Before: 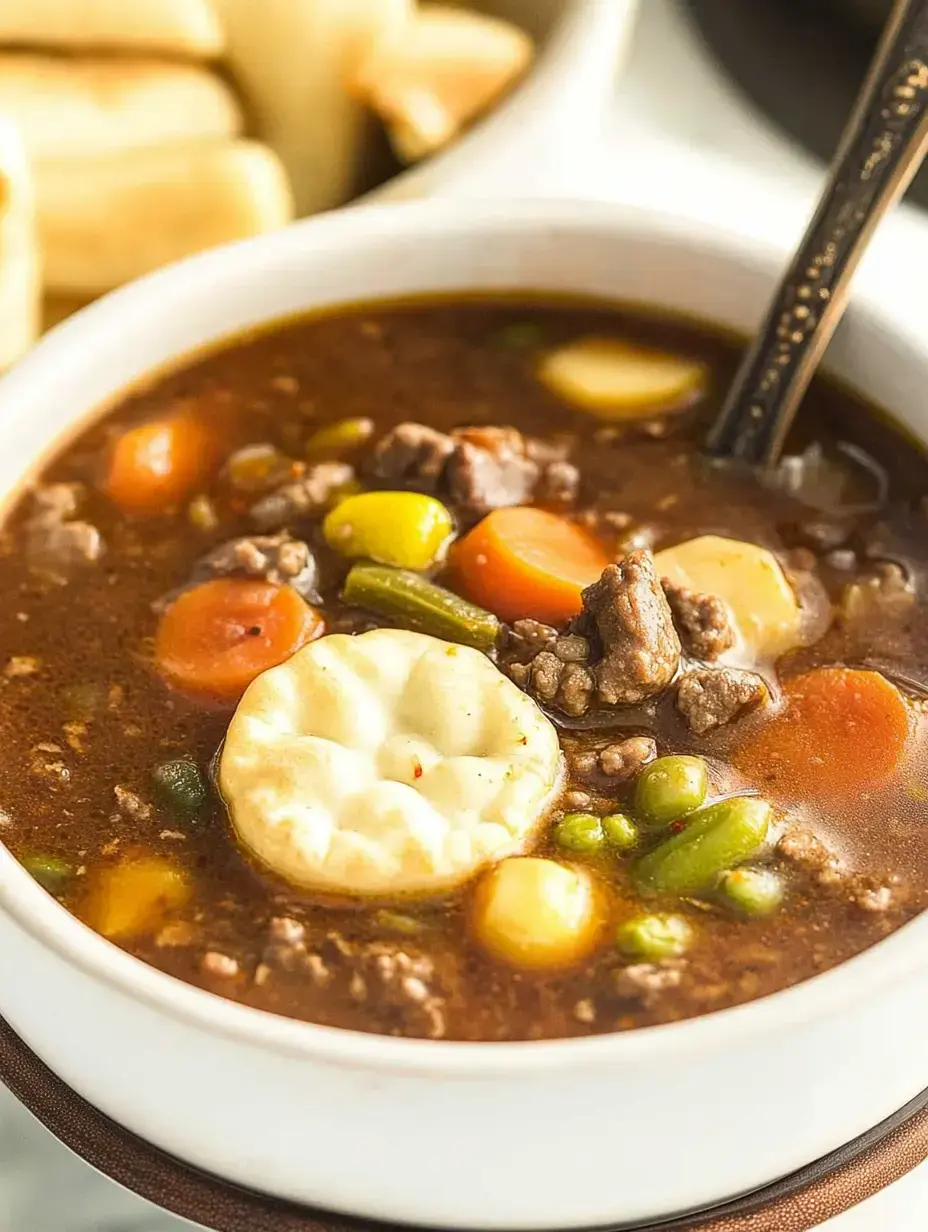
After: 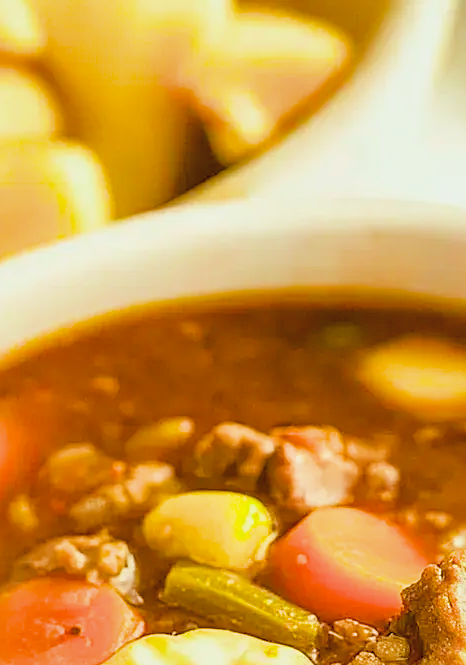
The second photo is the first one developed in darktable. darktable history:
sharpen: on, module defaults
shadows and highlights: on, module defaults
tone equalizer: -8 EV -0.385 EV, -7 EV -0.414 EV, -6 EV -0.361 EV, -5 EV -0.255 EV, -3 EV 0.235 EV, -2 EV 0.32 EV, -1 EV 0.369 EV, +0 EV 0.437 EV
color balance rgb: shadows lift › chroma 1.308%, shadows lift › hue 259.89°, power › luminance 9.949%, power › chroma 2.807%, power › hue 59.78°, perceptual saturation grading › global saturation 19.849%, perceptual brilliance grading › global brilliance 10.265%, perceptual brilliance grading › shadows 15.228%, global vibrance 20%
crop: left 19.411%, right 30.302%, bottom 45.976%
filmic rgb: black relative exposure -7.97 EV, white relative exposure 4.03 EV, hardness 4.1, iterations of high-quality reconstruction 0
